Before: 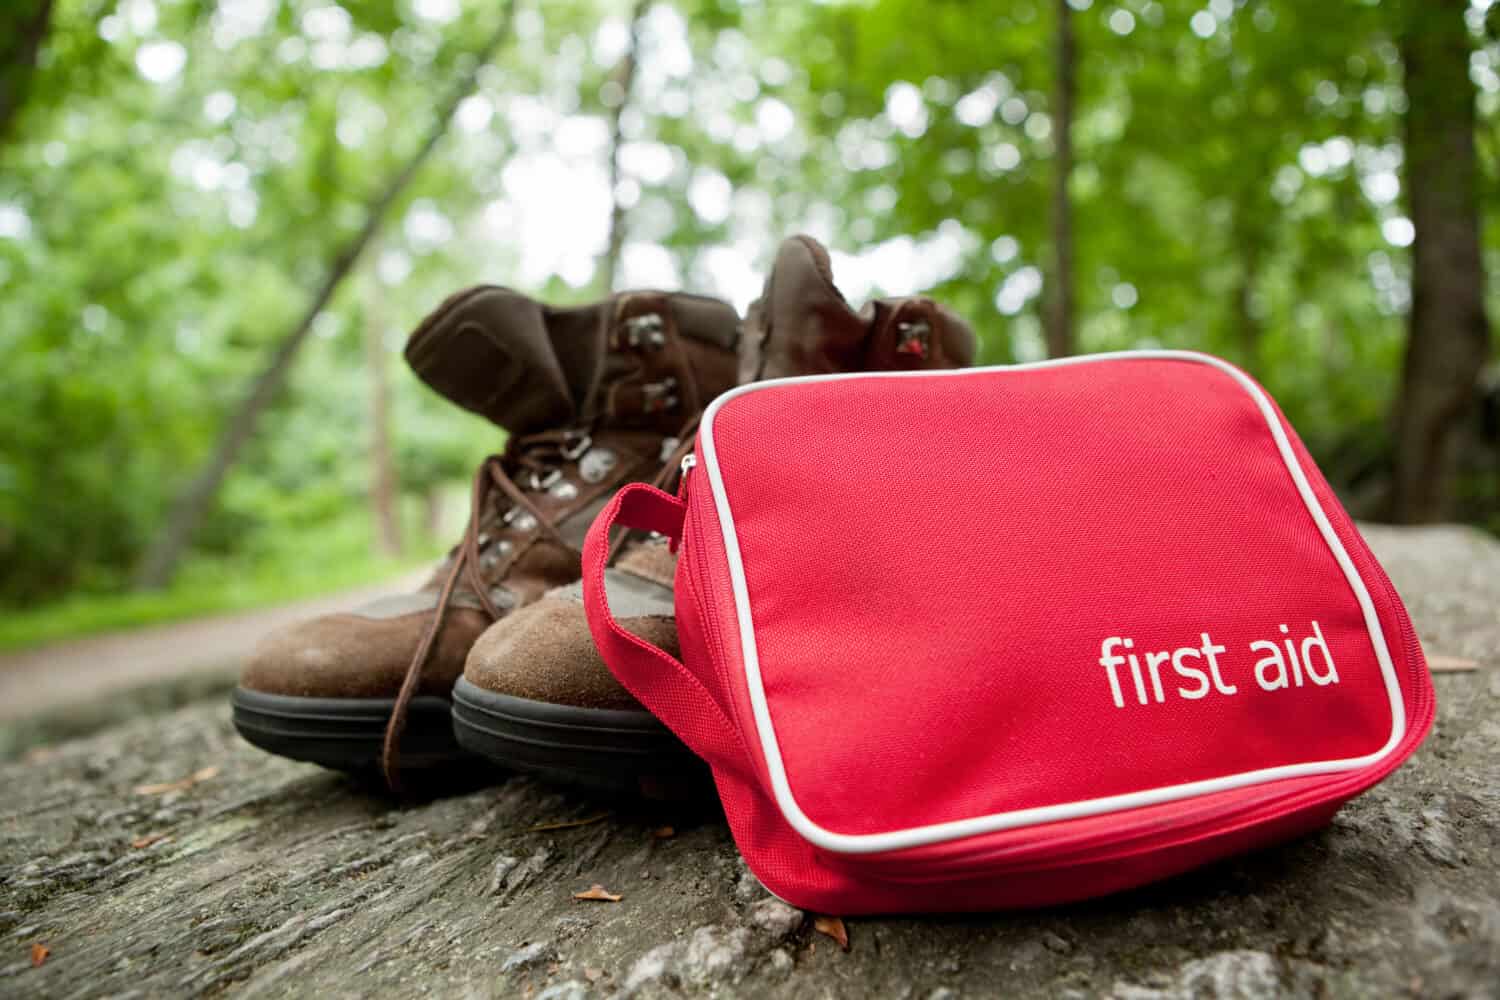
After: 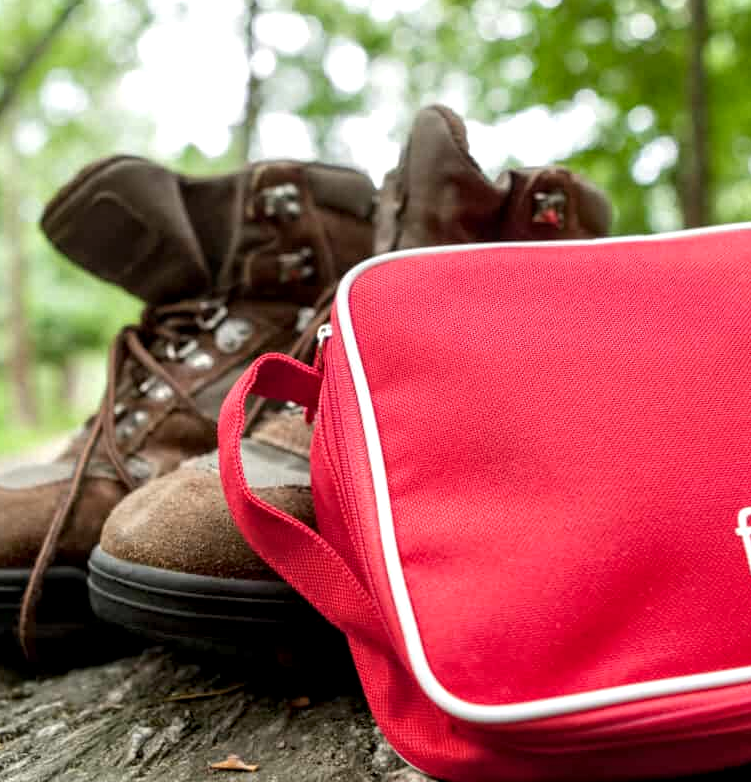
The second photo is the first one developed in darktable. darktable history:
local contrast: detail 130%
crop and rotate: angle 0.019°, left 24.278%, top 13.066%, right 25.583%, bottom 8.668%
exposure: exposure 0.216 EV, compensate exposure bias true, compensate highlight preservation false
